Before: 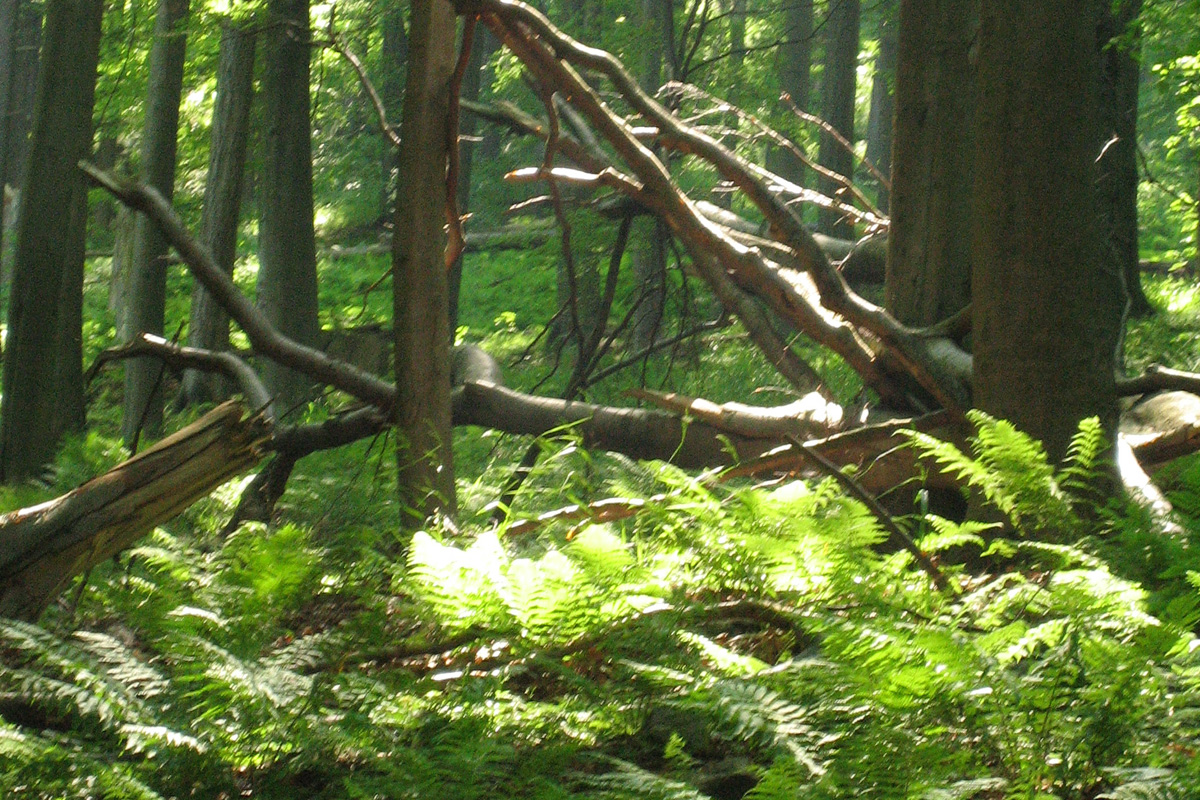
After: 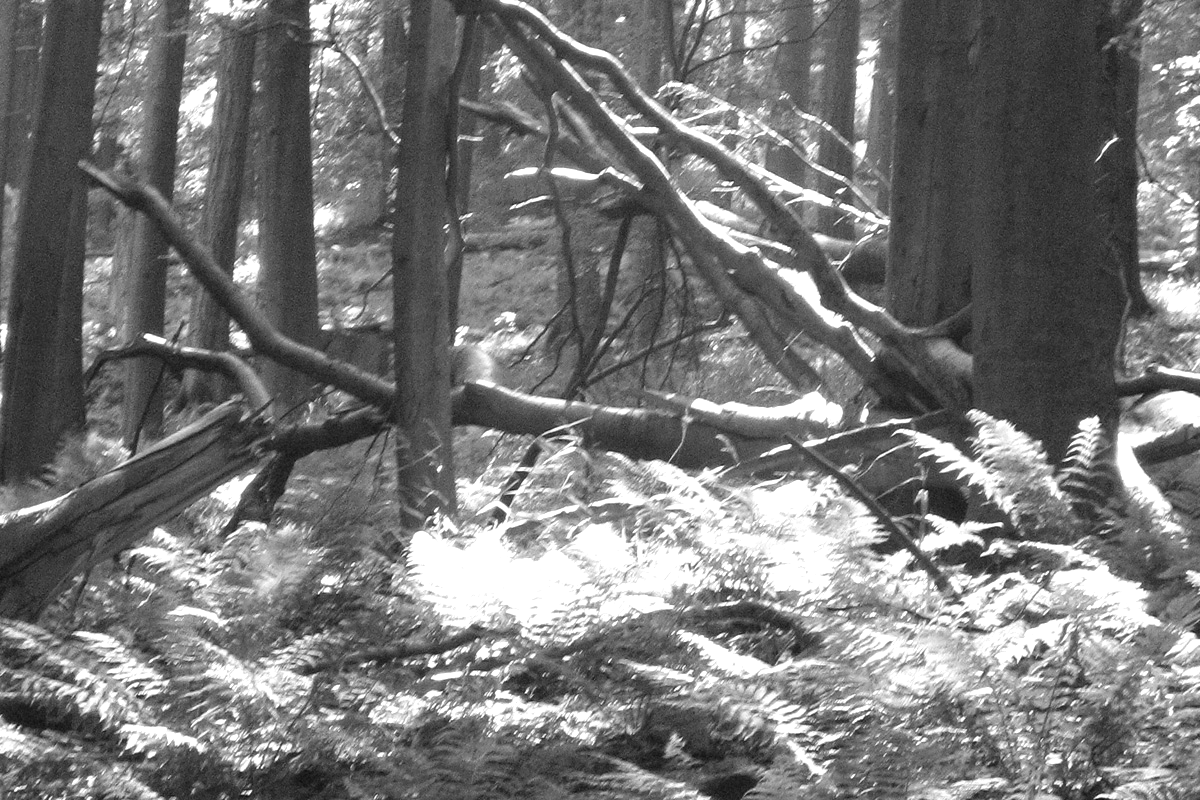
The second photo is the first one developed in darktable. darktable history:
exposure: black level correction 0, exposure 0.6 EV, compensate exposure bias true, compensate highlight preservation false
color calibration: illuminant as shot in camera, x 0.358, y 0.373, temperature 4628.91 K
monochrome: a 2.21, b -1.33, size 2.2
tone equalizer: -7 EV 0.13 EV, smoothing diameter 25%, edges refinement/feathering 10, preserve details guided filter
